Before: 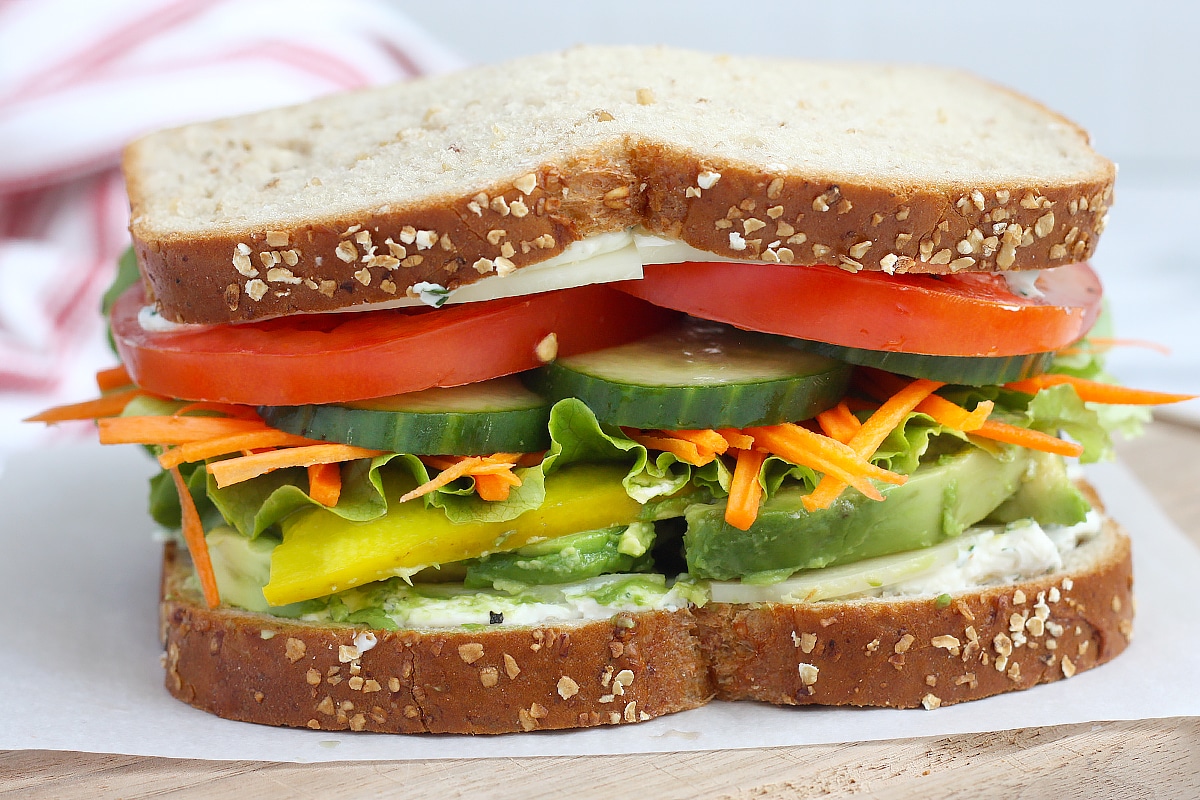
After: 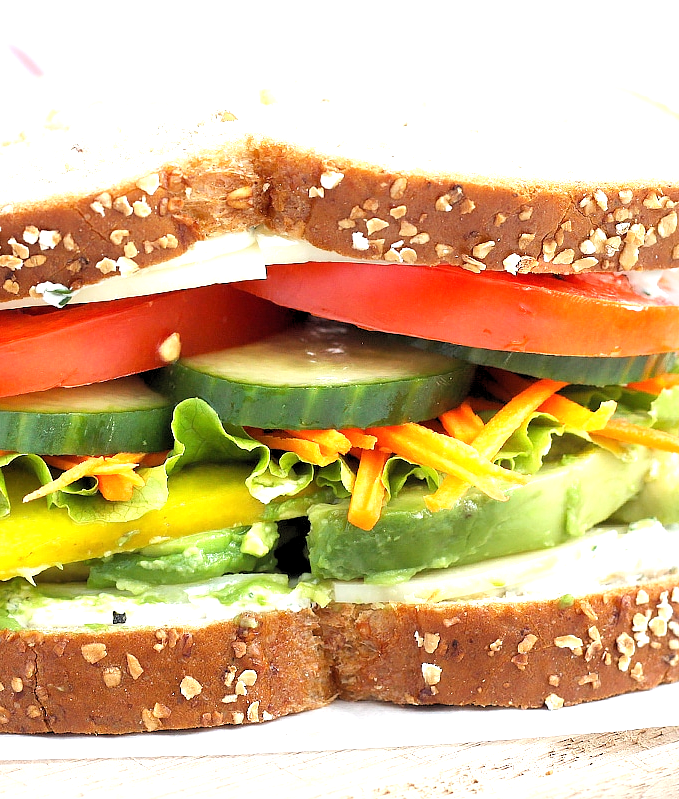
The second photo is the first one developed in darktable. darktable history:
exposure: black level correction 0, exposure 0.7 EV, compensate exposure bias true, compensate highlight preservation false
crop: left 31.458%, top 0%, right 11.876%
rgb levels: levels [[0.01, 0.419, 0.839], [0, 0.5, 1], [0, 0.5, 1]]
